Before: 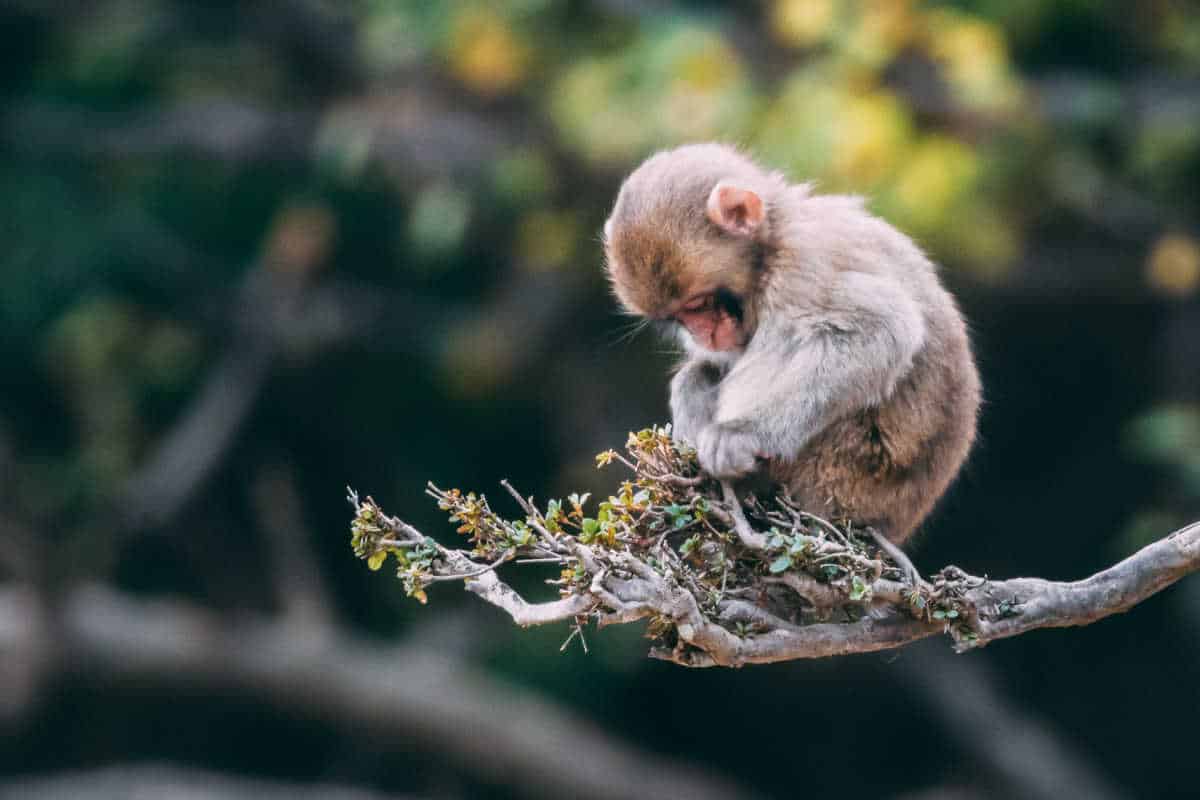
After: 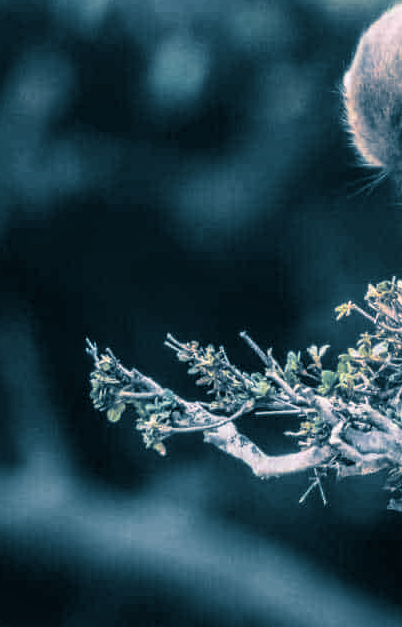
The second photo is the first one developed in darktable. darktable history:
split-toning: shadows › hue 212.4°, balance -70
local contrast: on, module defaults
crop and rotate: left 21.77%, top 18.528%, right 44.676%, bottom 2.997%
